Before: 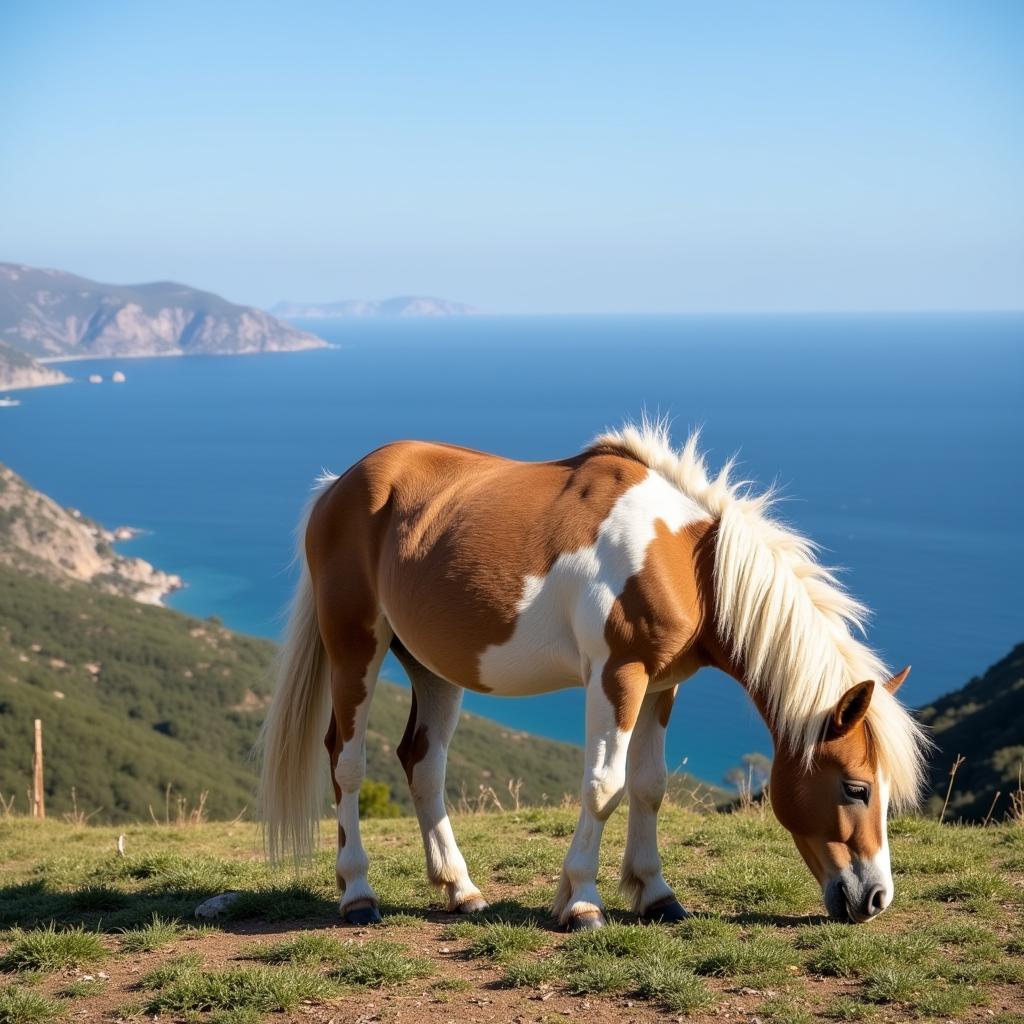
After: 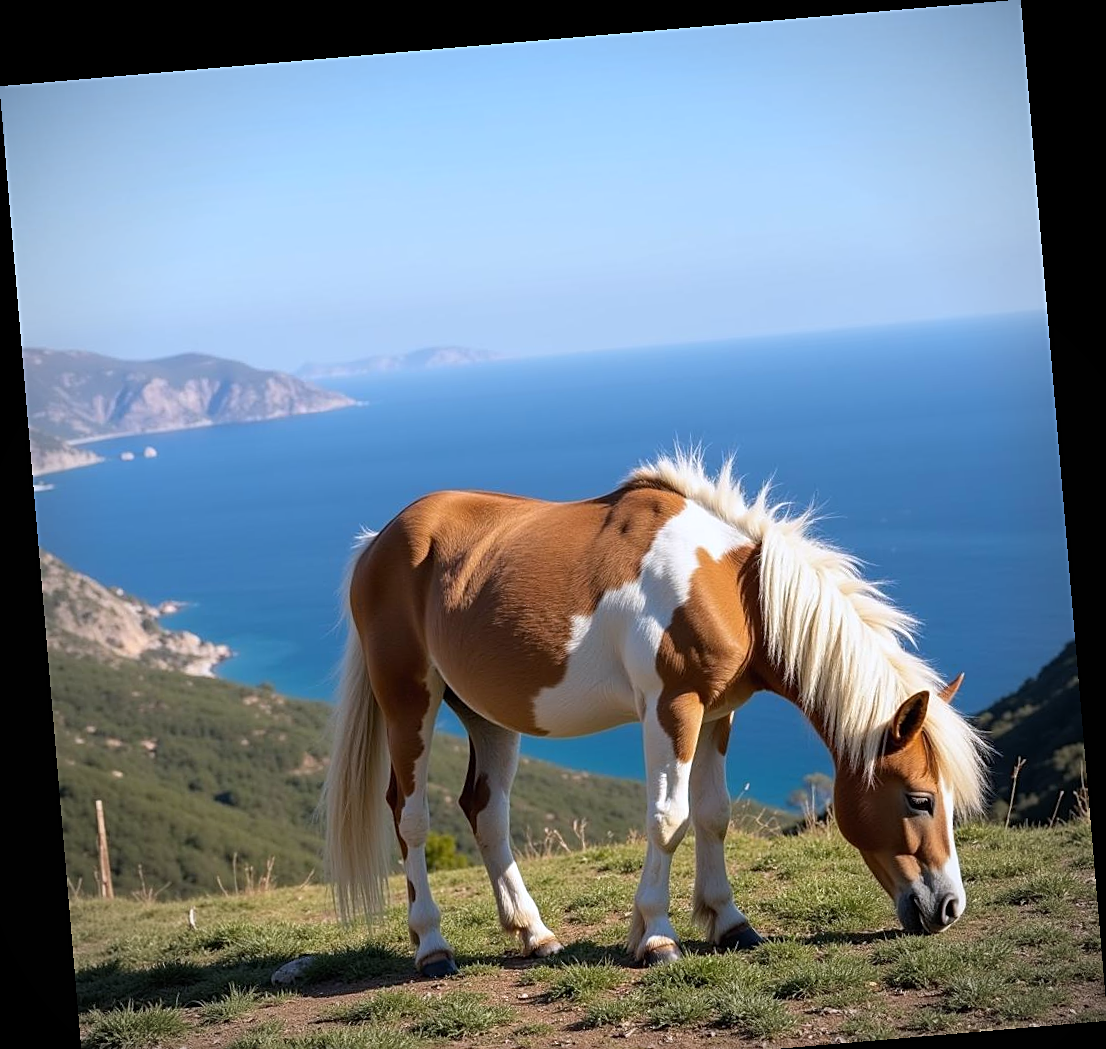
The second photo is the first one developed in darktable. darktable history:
crop and rotate: top 0%, bottom 5.097%
sharpen: on, module defaults
local contrast: mode bilateral grid, contrast 100, coarseness 100, detail 94%, midtone range 0.2
white balance: red 0.984, blue 1.059
vignetting: fall-off radius 63.6%
rotate and perspective: rotation -4.86°, automatic cropping off
tone equalizer: on, module defaults
